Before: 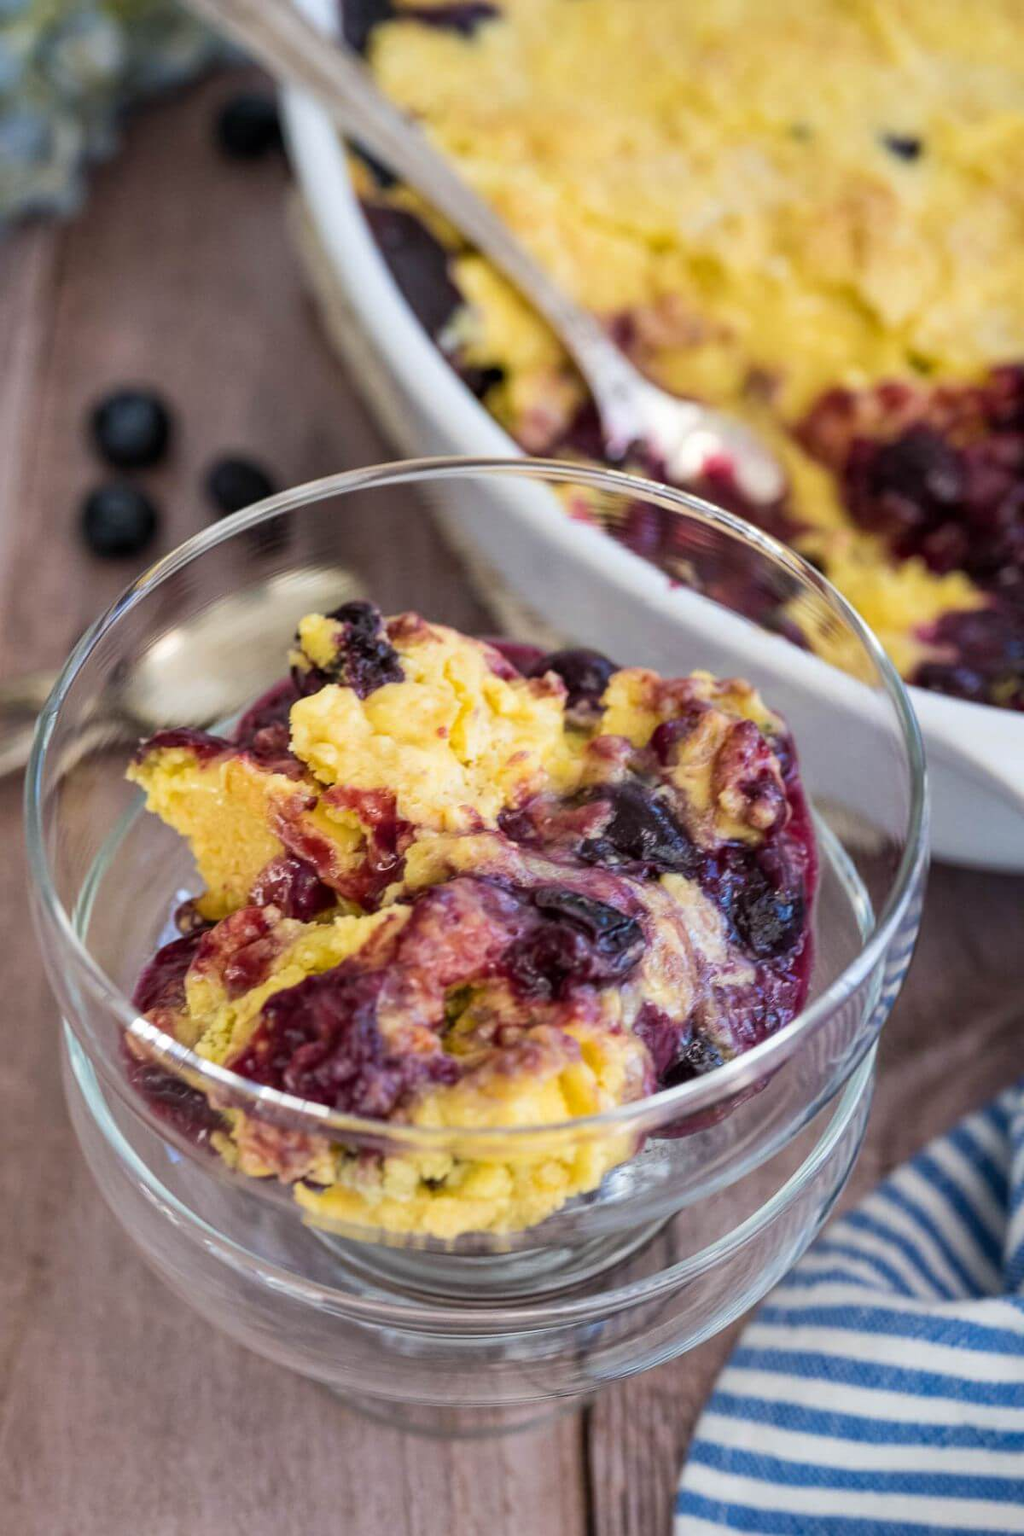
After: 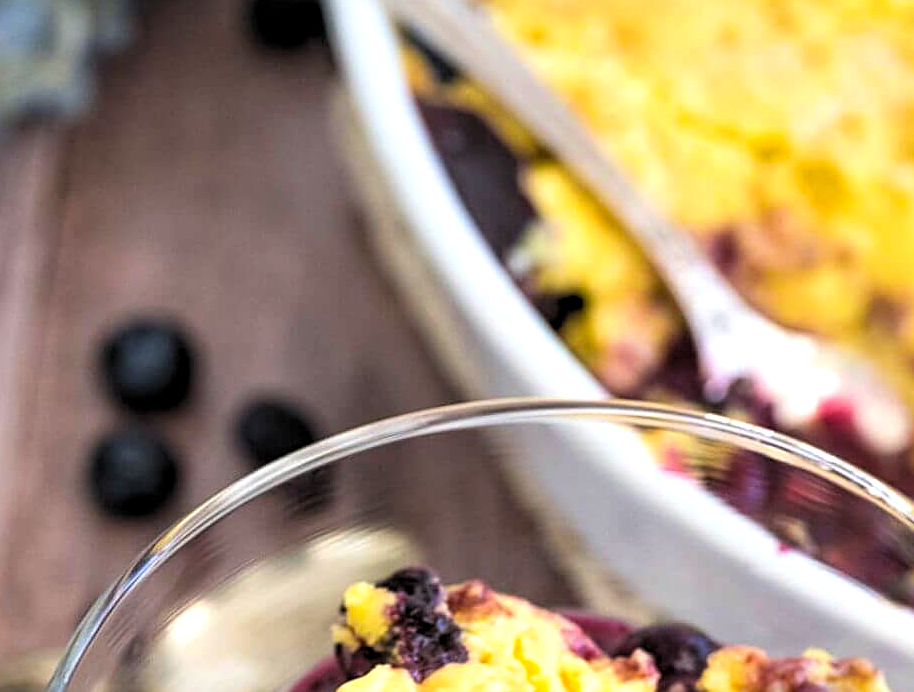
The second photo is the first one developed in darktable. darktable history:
crop: left 0.57%, top 7.641%, right 23.241%, bottom 53.889%
sharpen: on, module defaults
contrast brightness saturation: brightness 0.093, saturation 0.195
levels: levels [0.052, 0.496, 0.908]
exposure: exposure 0.083 EV, compensate exposure bias true, compensate highlight preservation false
tone equalizer: on, module defaults
